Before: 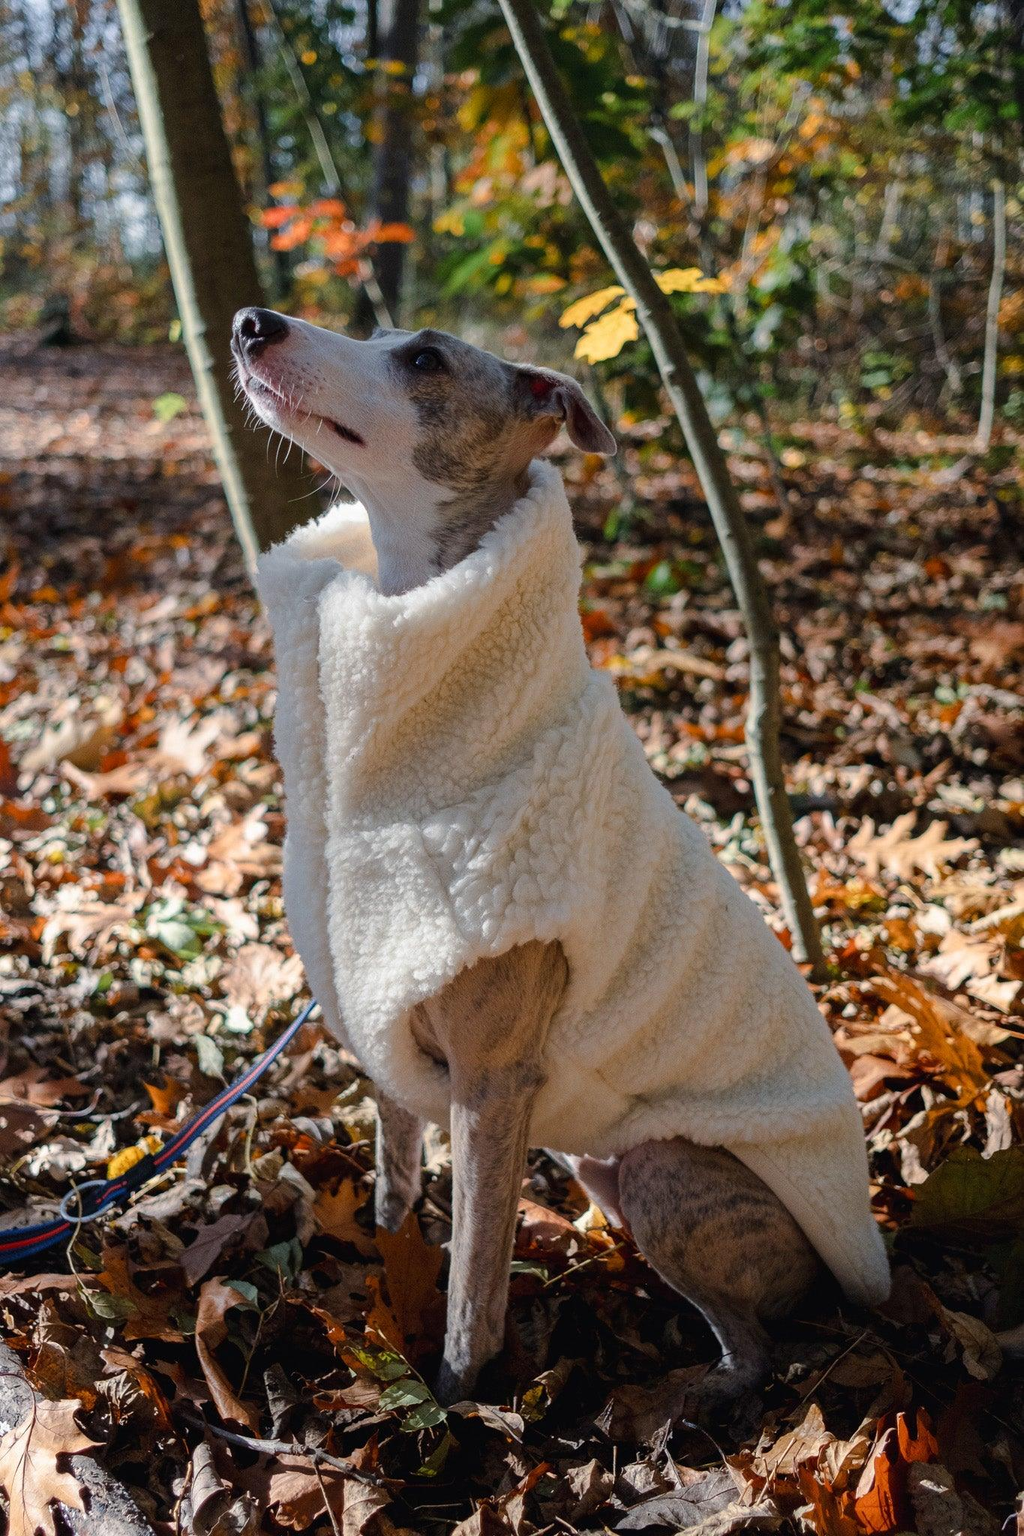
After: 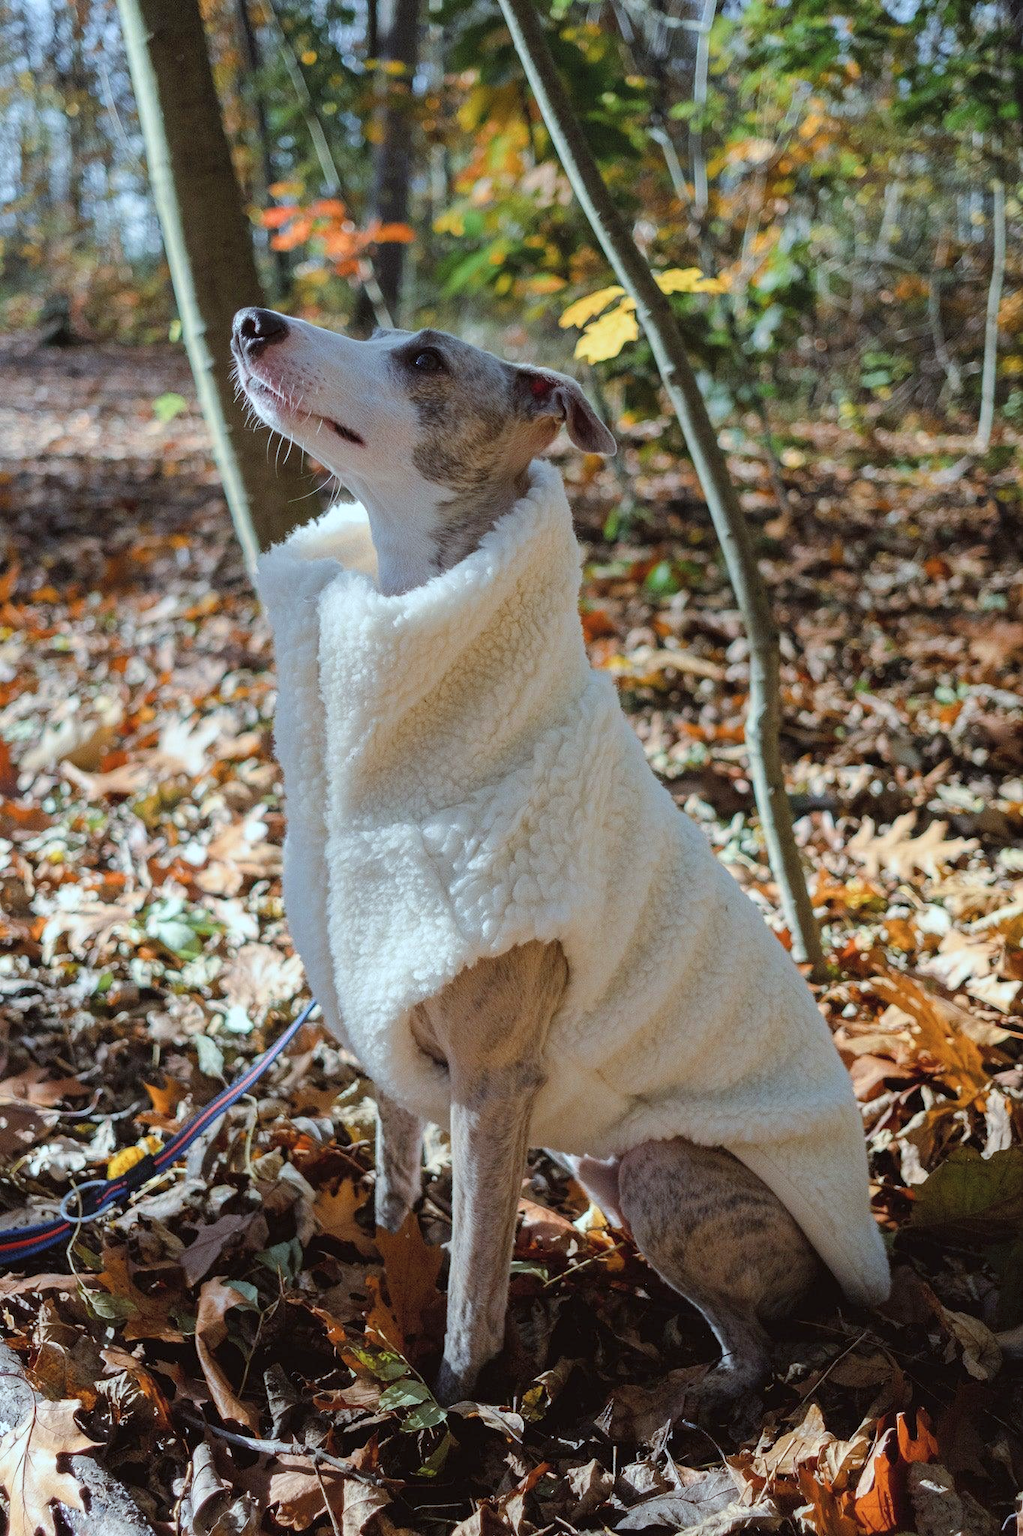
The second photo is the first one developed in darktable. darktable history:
color correction: highlights a* -2.73, highlights b* -2.09, shadows a* 2.41, shadows b* 2.73
contrast brightness saturation: brightness 0.13
white balance: red 0.925, blue 1.046
